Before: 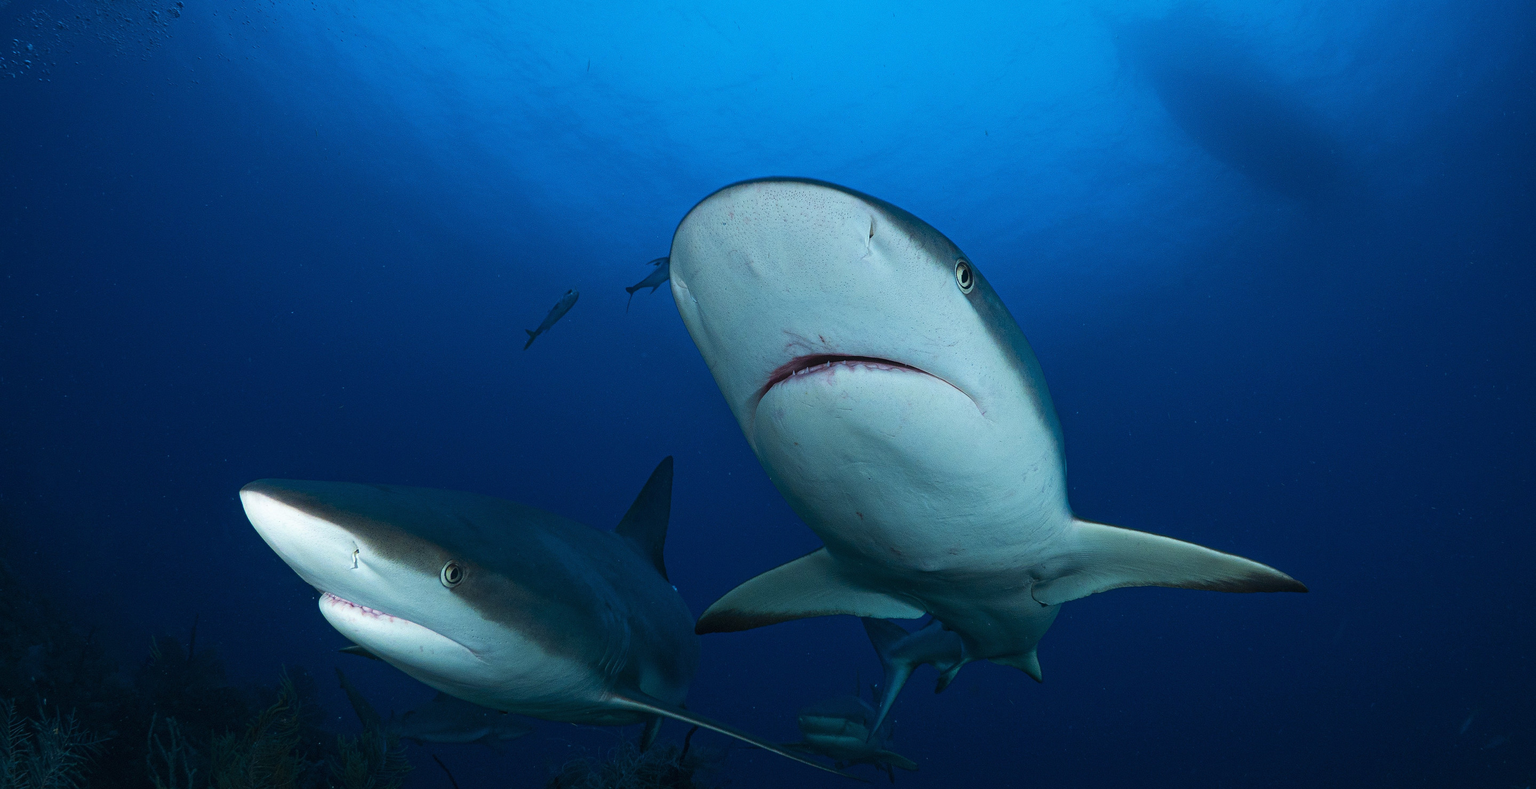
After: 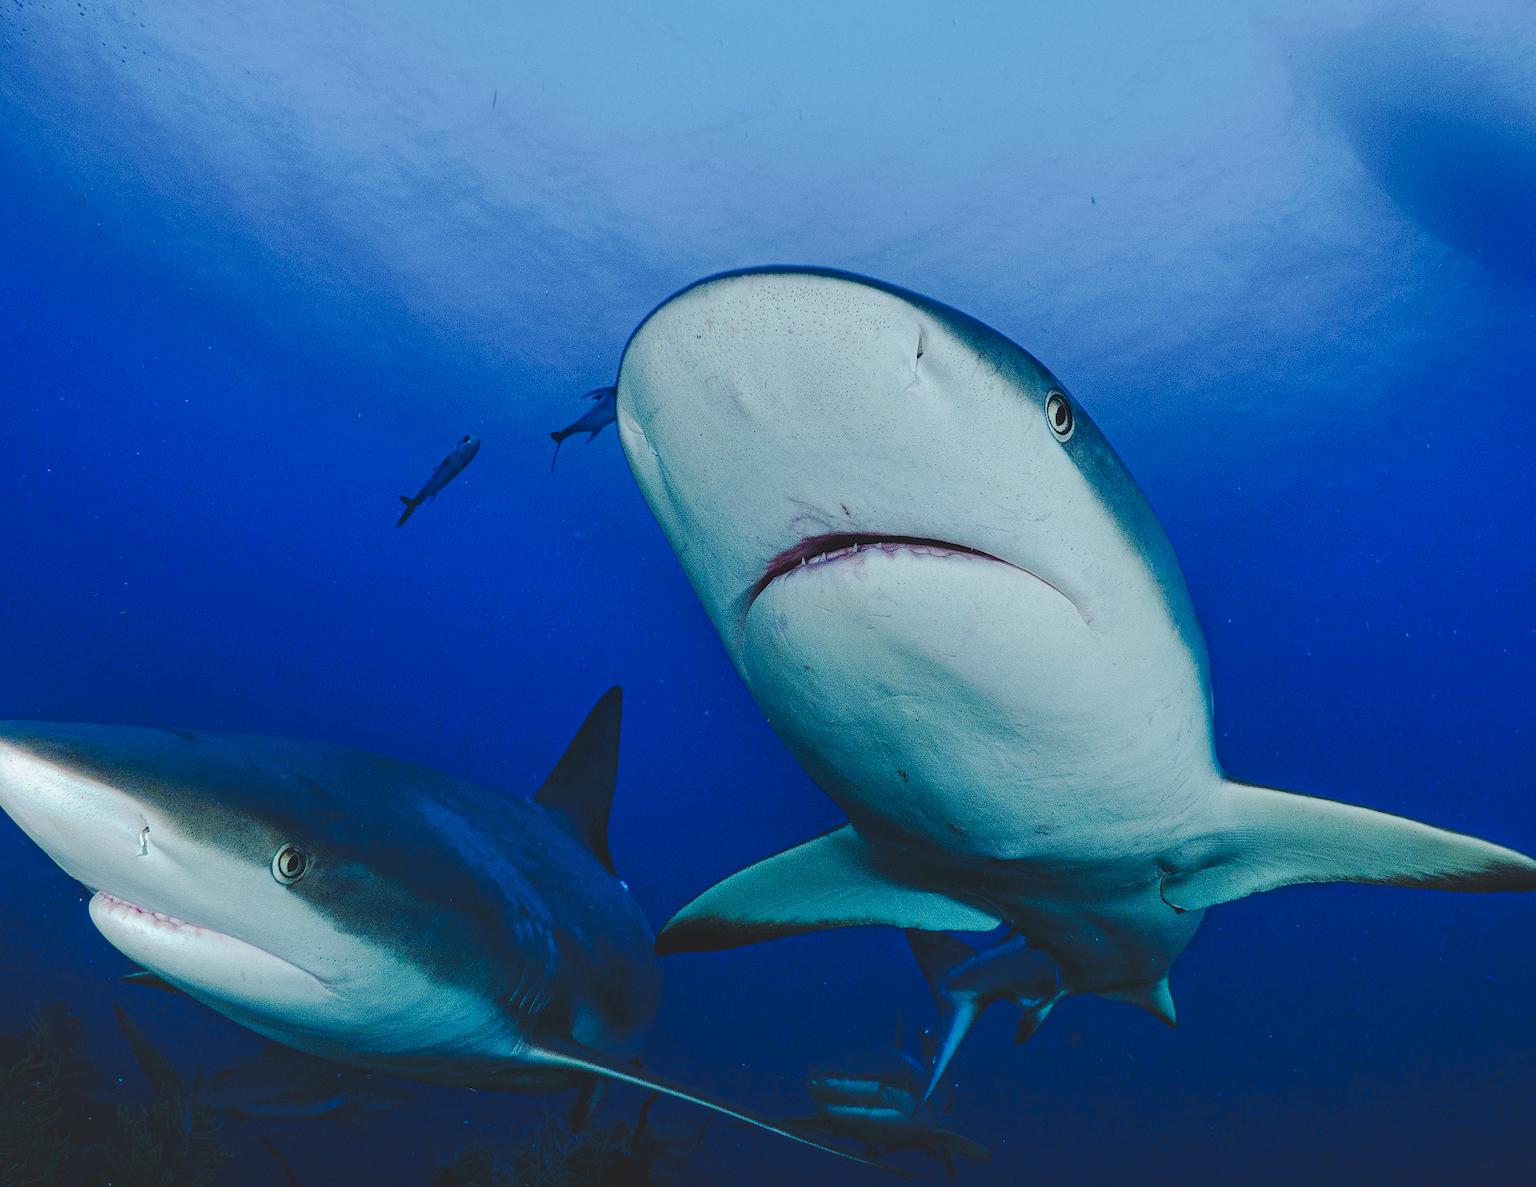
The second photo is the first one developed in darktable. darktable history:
crop: left 16.925%, right 16.578%
shadows and highlights: on, module defaults
local contrast: on, module defaults
tone curve: curves: ch0 [(0, 0) (0.003, 0.089) (0.011, 0.089) (0.025, 0.088) (0.044, 0.089) (0.069, 0.094) (0.1, 0.108) (0.136, 0.119) (0.177, 0.147) (0.224, 0.204) (0.277, 0.28) (0.335, 0.389) (0.399, 0.486) (0.468, 0.588) (0.543, 0.647) (0.623, 0.705) (0.709, 0.759) (0.801, 0.815) (0.898, 0.873) (1, 1)], preserve colors none
